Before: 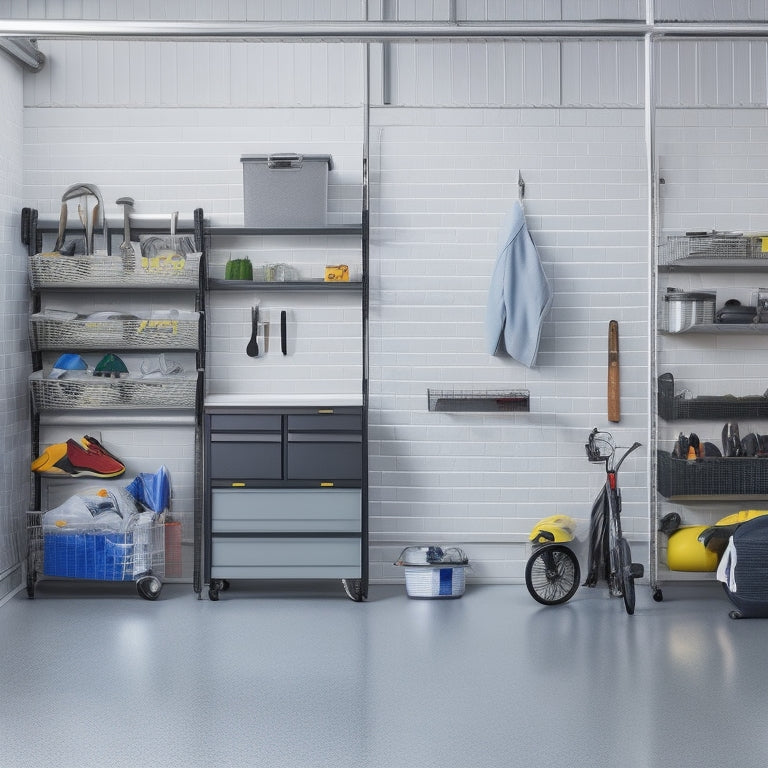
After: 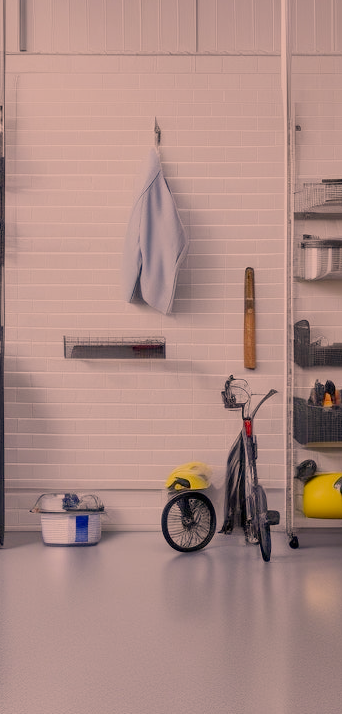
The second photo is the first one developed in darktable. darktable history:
filmic rgb: black relative exposure -8.82 EV, white relative exposure 4.99 EV, threshold 2.99 EV, target black luminance 0%, hardness 3.77, latitude 66.7%, contrast 0.815, highlights saturation mix 10.02%, shadows ↔ highlights balance 20.61%, preserve chrominance no, color science v5 (2021), contrast in shadows safe, contrast in highlights safe, enable highlight reconstruction true
crop: left 47.431%, top 6.908%, right 7.982%
contrast brightness saturation: contrast -0.016, brightness -0.007, saturation 0.027
local contrast: mode bilateral grid, contrast 20, coarseness 50, detail 119%, midtone range 0.2
color correction: highlights a* 21.3, highlights b* 19.56
